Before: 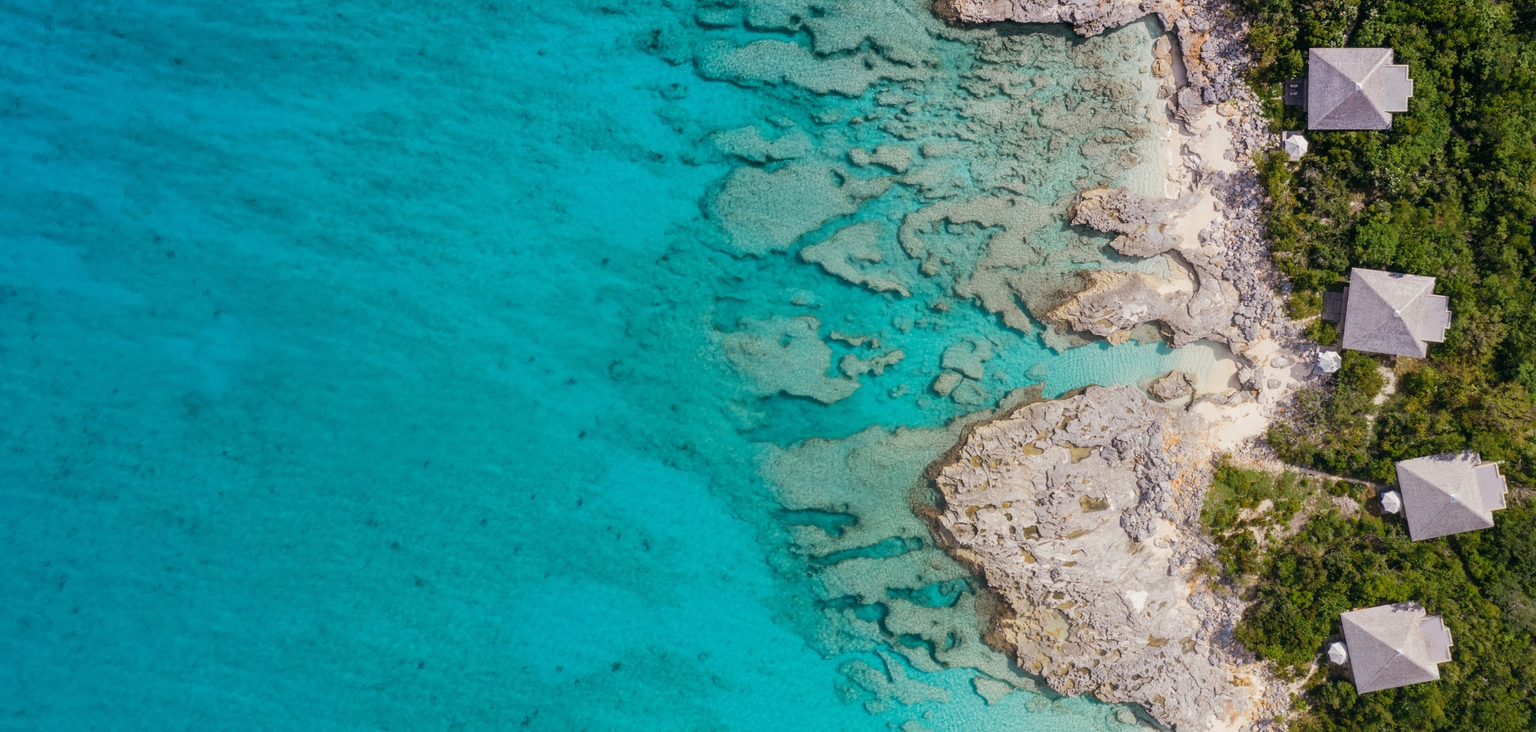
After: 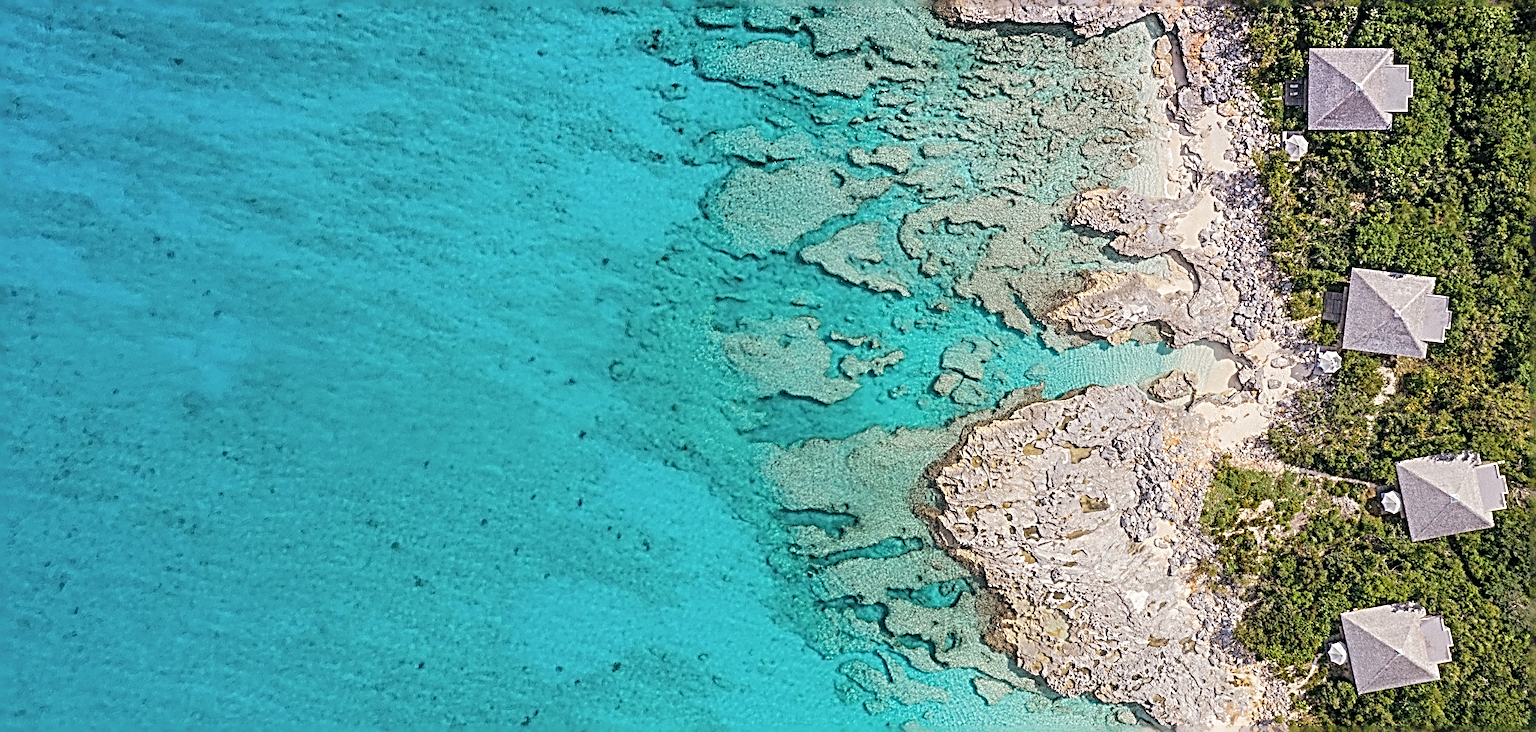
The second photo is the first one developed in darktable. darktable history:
local contrast: on, module defaults
contrast brightness saturation: brightness 0.15
sharpen: radius 4.001, amount 2
